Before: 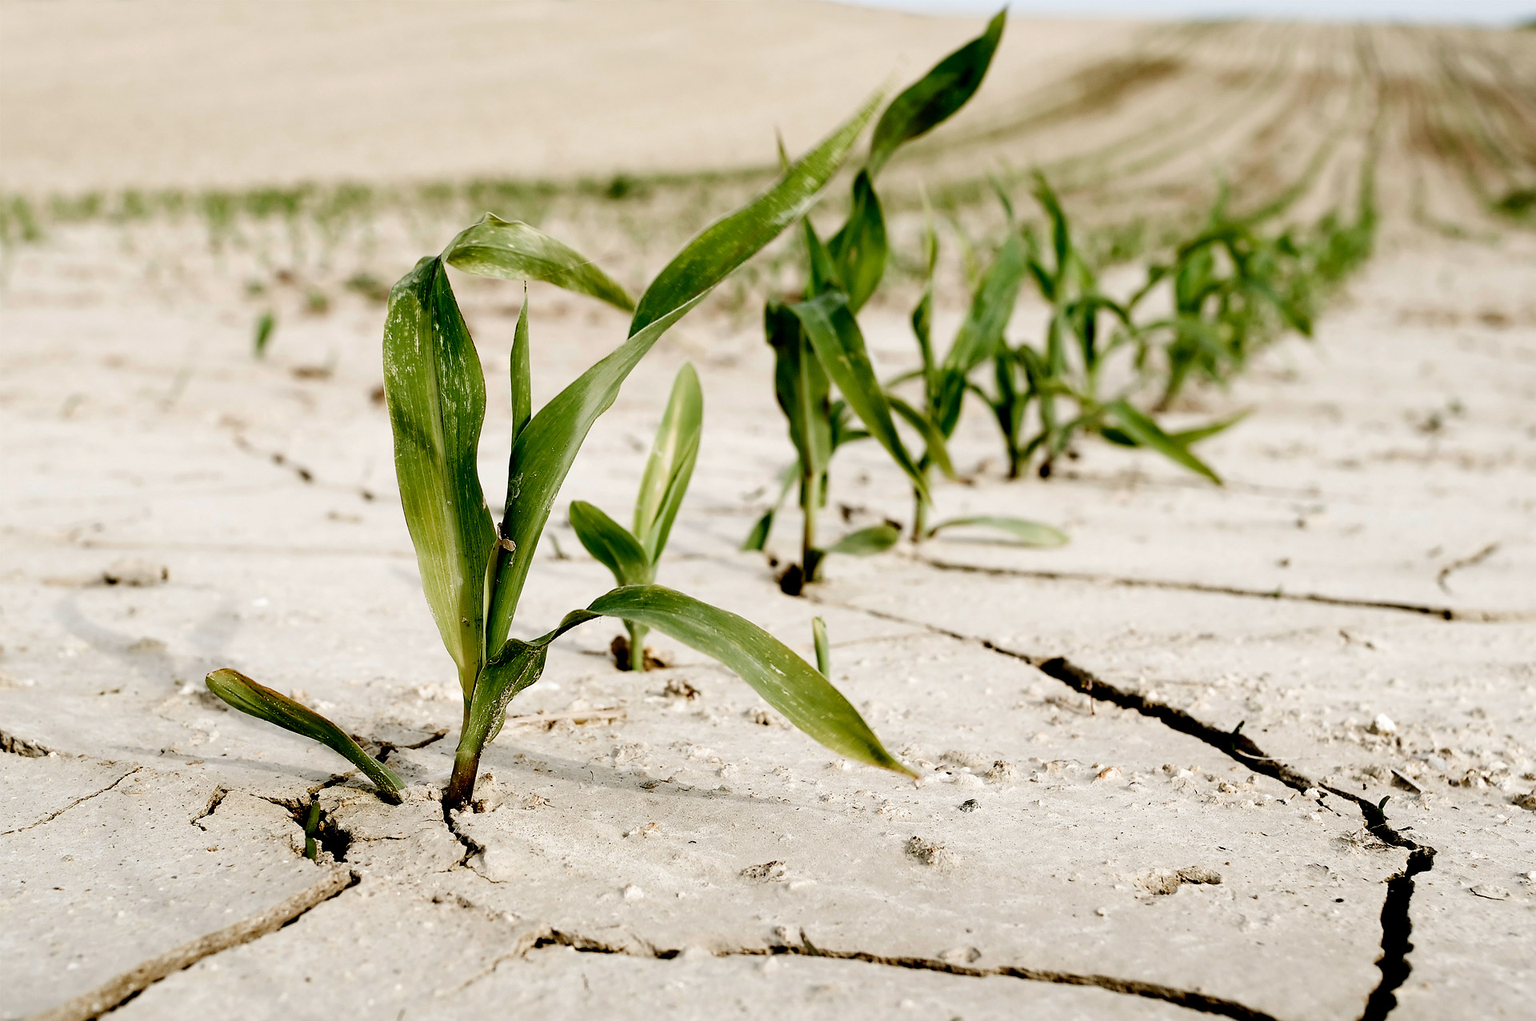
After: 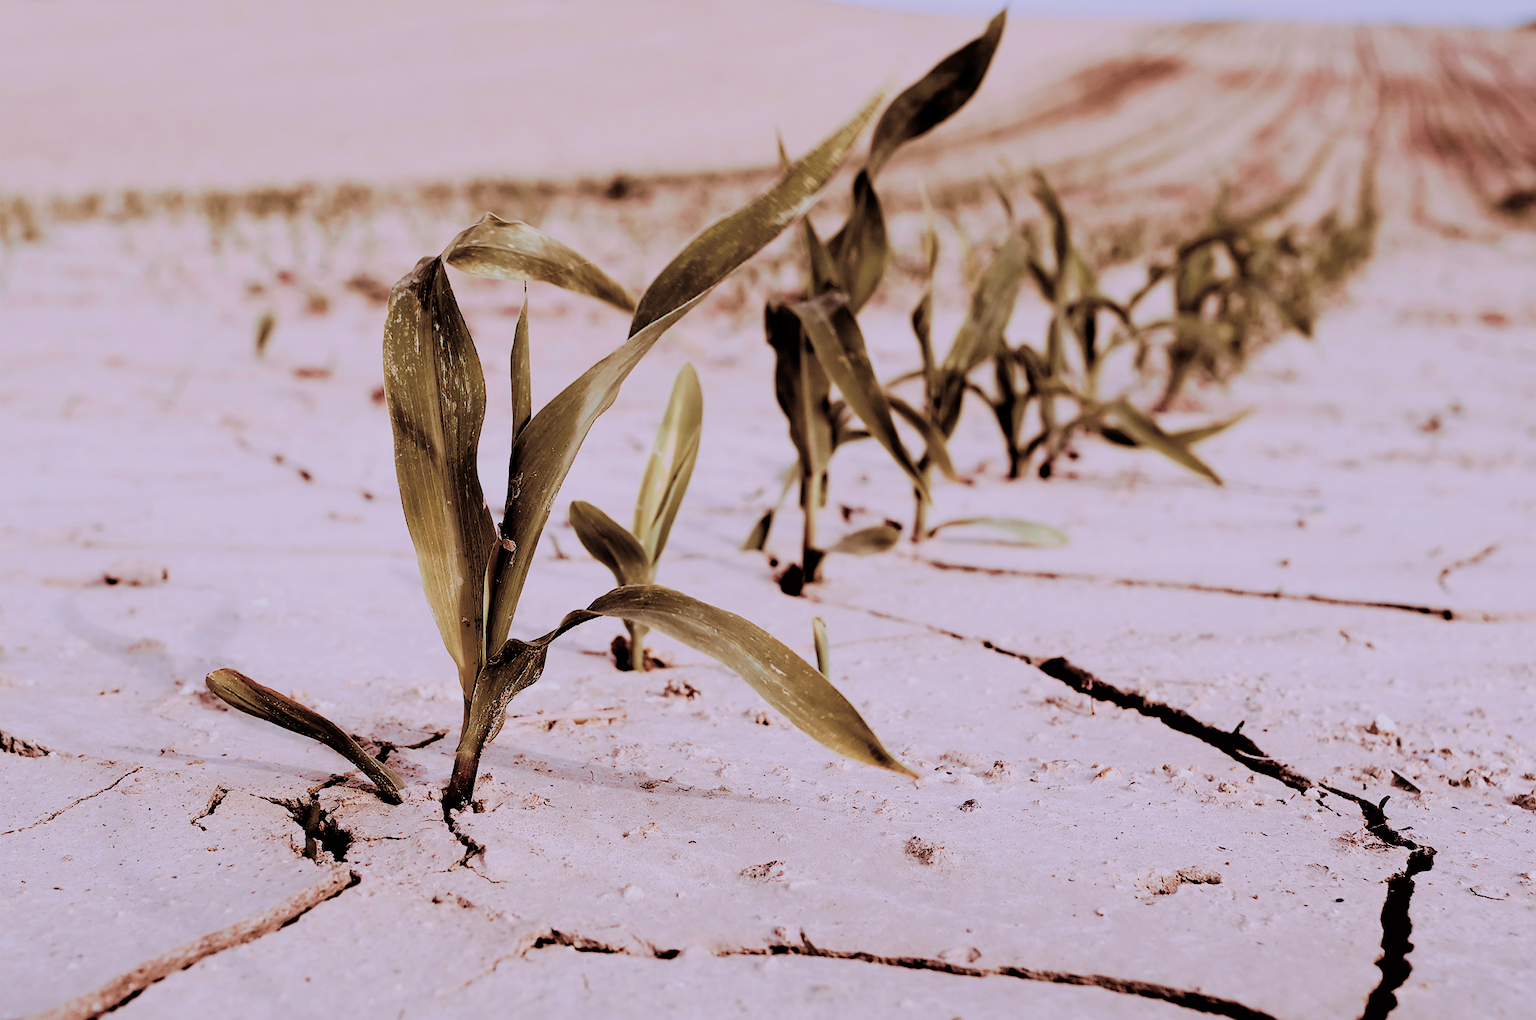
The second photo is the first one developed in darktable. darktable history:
filmic rgb: black relative exposure -7.15 EV, white relative exposure 5.36 EV, hardness 3.02, color science v6 (2022)
split-toning: compress 20%
white balance: red 1.042, blue 1.17
